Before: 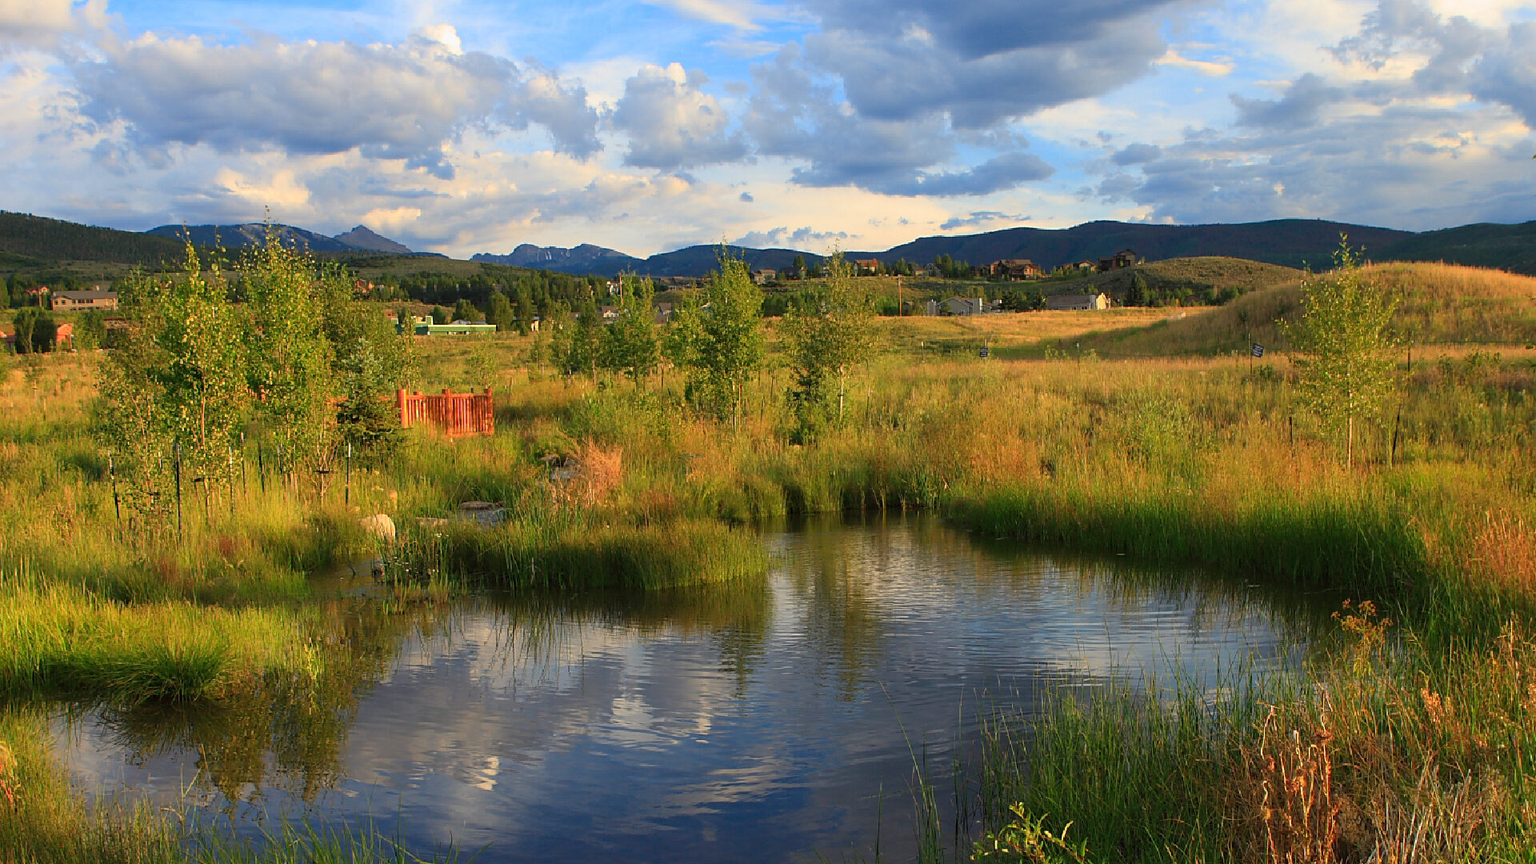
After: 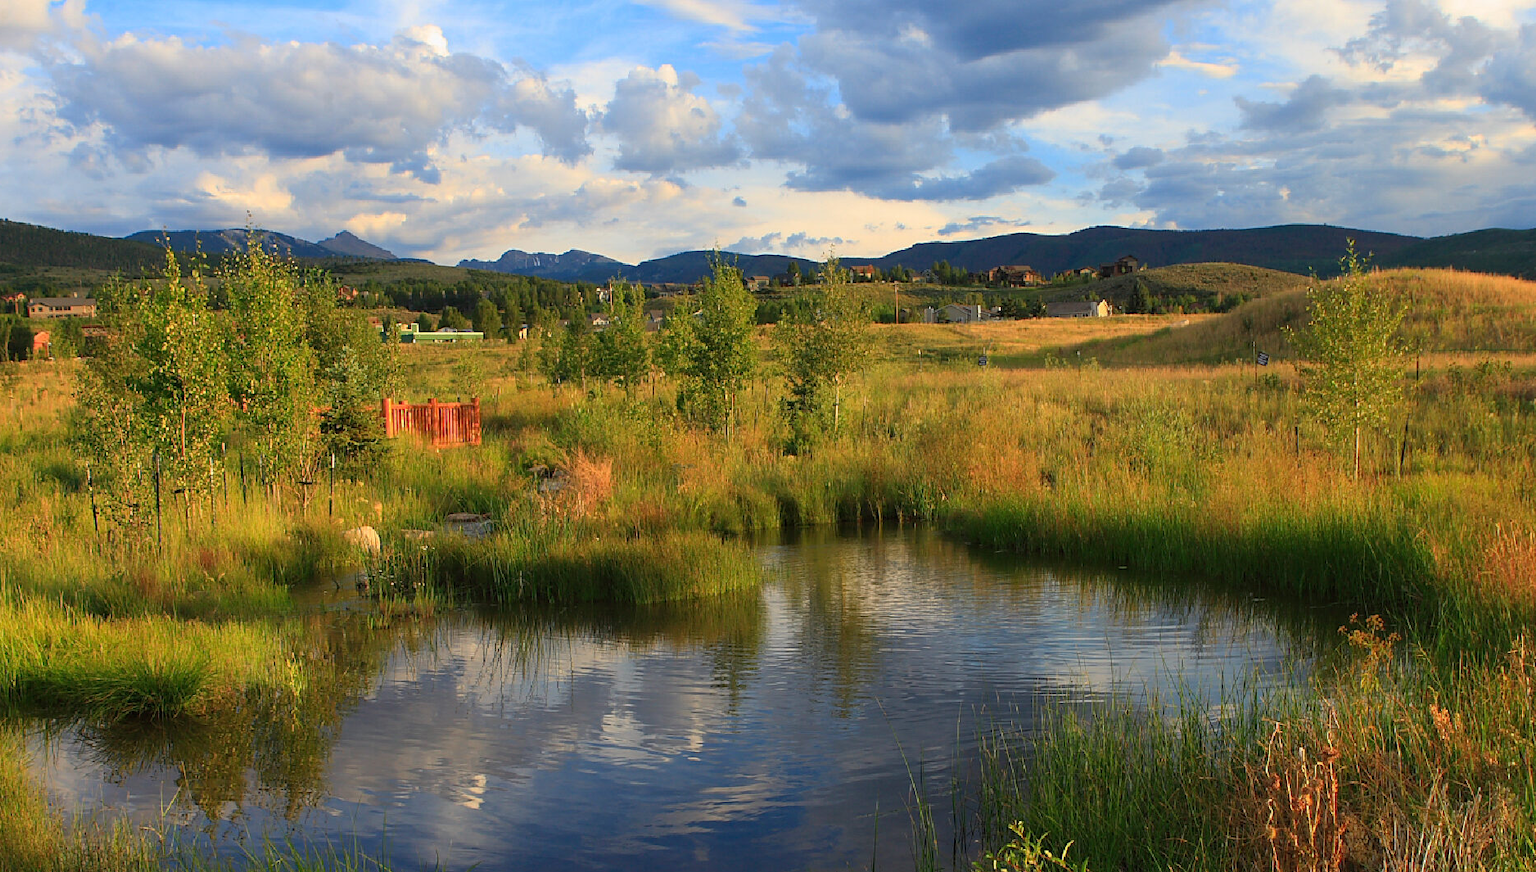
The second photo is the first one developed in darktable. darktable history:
crop and rotate: left 1.609%, right 0.641%, bottom 1.294%
